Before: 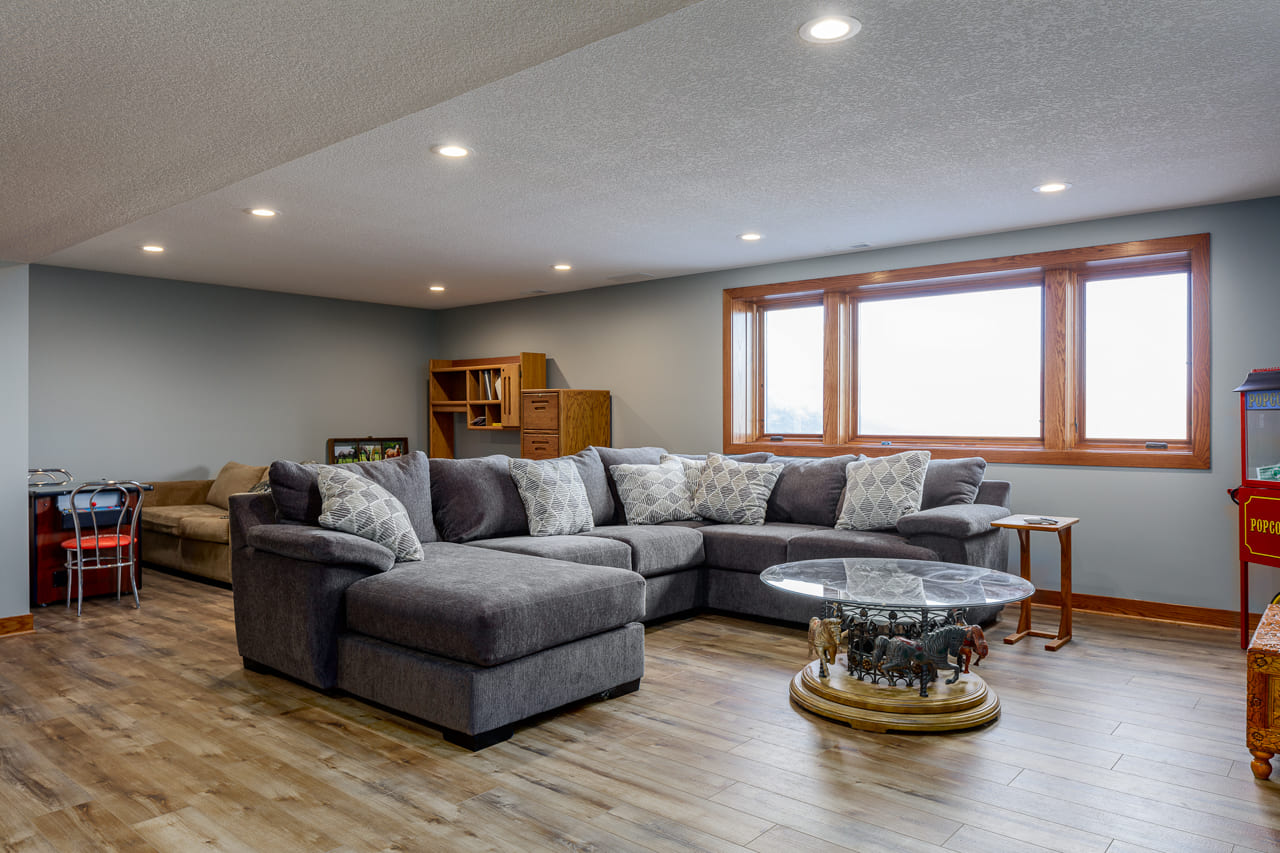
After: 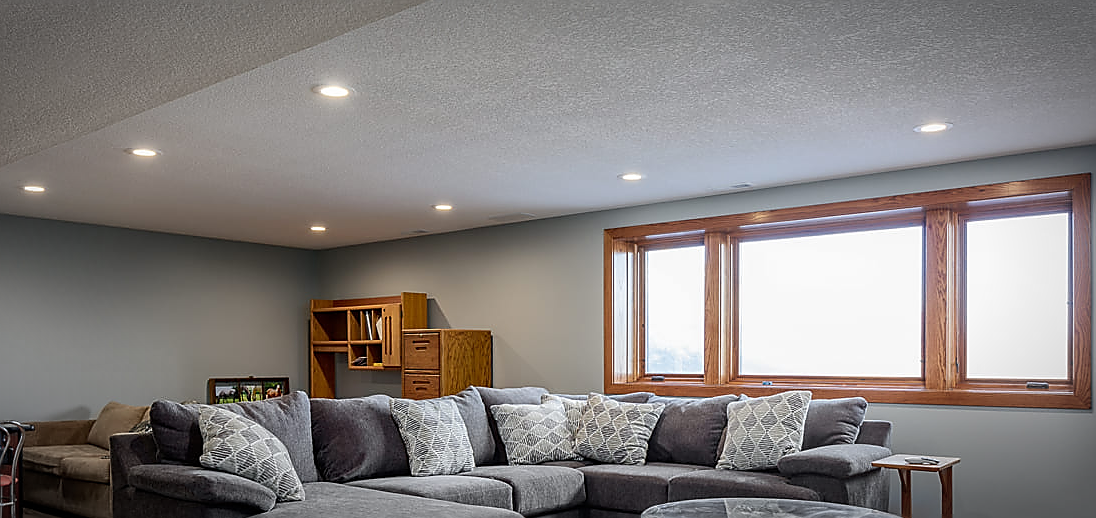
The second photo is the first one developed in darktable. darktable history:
sharpen: radius 1.355, amount 1.24, threshold 0.768
crop and rotate: left 9.354%, top 7.253%, right 4.945%, bottom 31.935%
vignetting: automatic ratio true, unbound false
